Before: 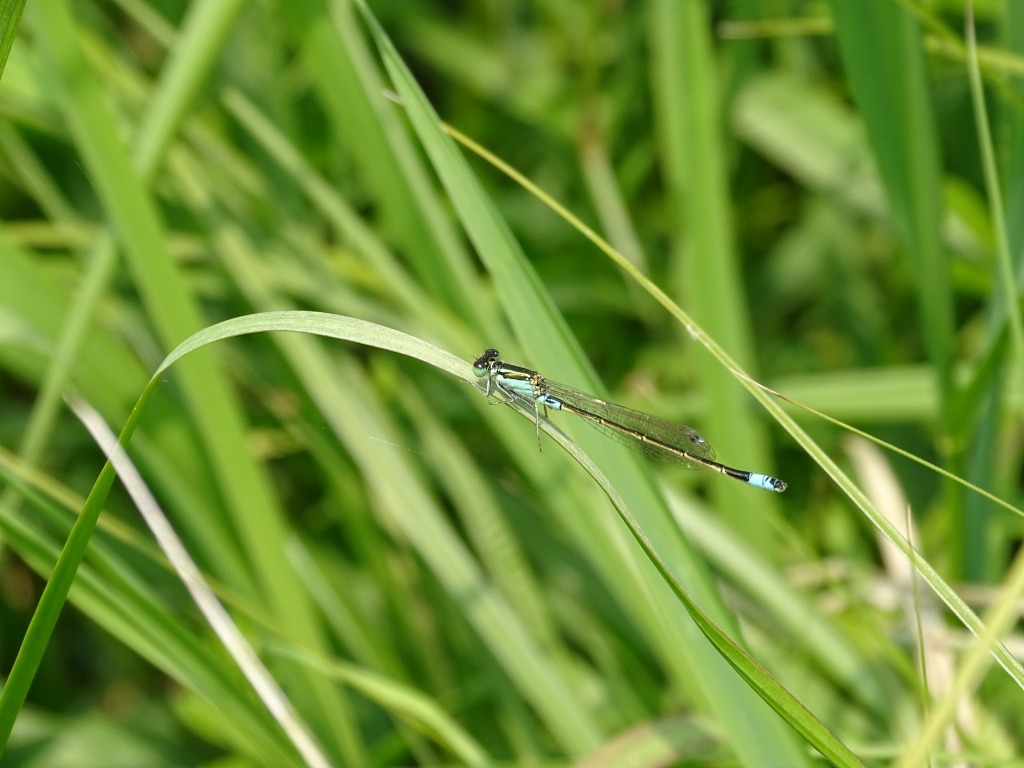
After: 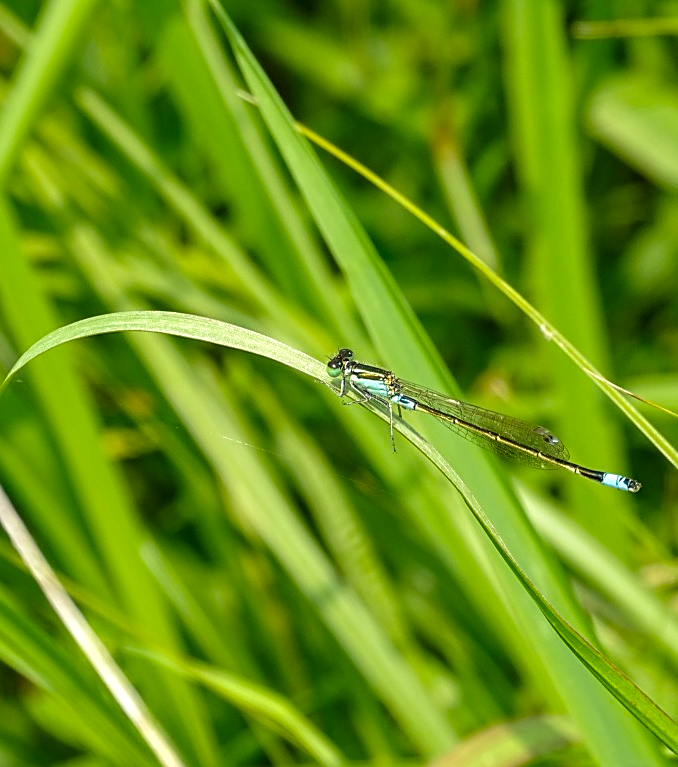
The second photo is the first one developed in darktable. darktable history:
color balance rgb: highlights gain › luminance 14.851%, perceptual saturation grading › global saturation 30.226%
crop and rotate: left 14.337%, right 19.362%
shadows and highlights: shadows -20.55, white point adjustment -1.91, highlights -35.19
local contrast: on, module defaults
velvia: on, module defaults
sharpen: on, module defaults
